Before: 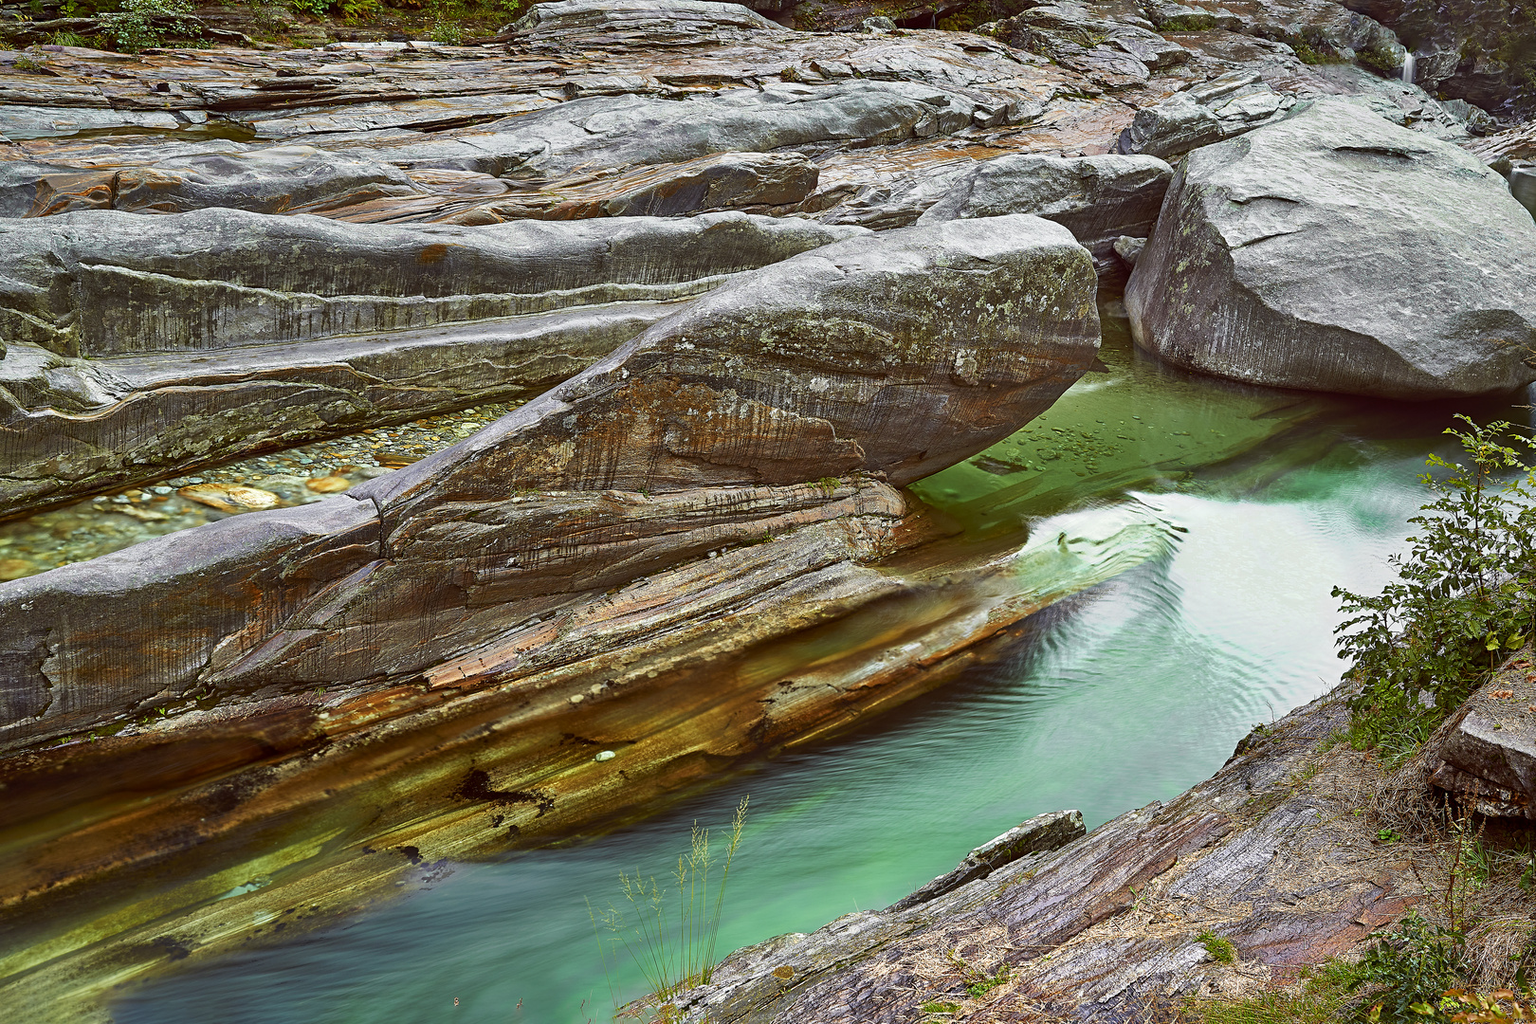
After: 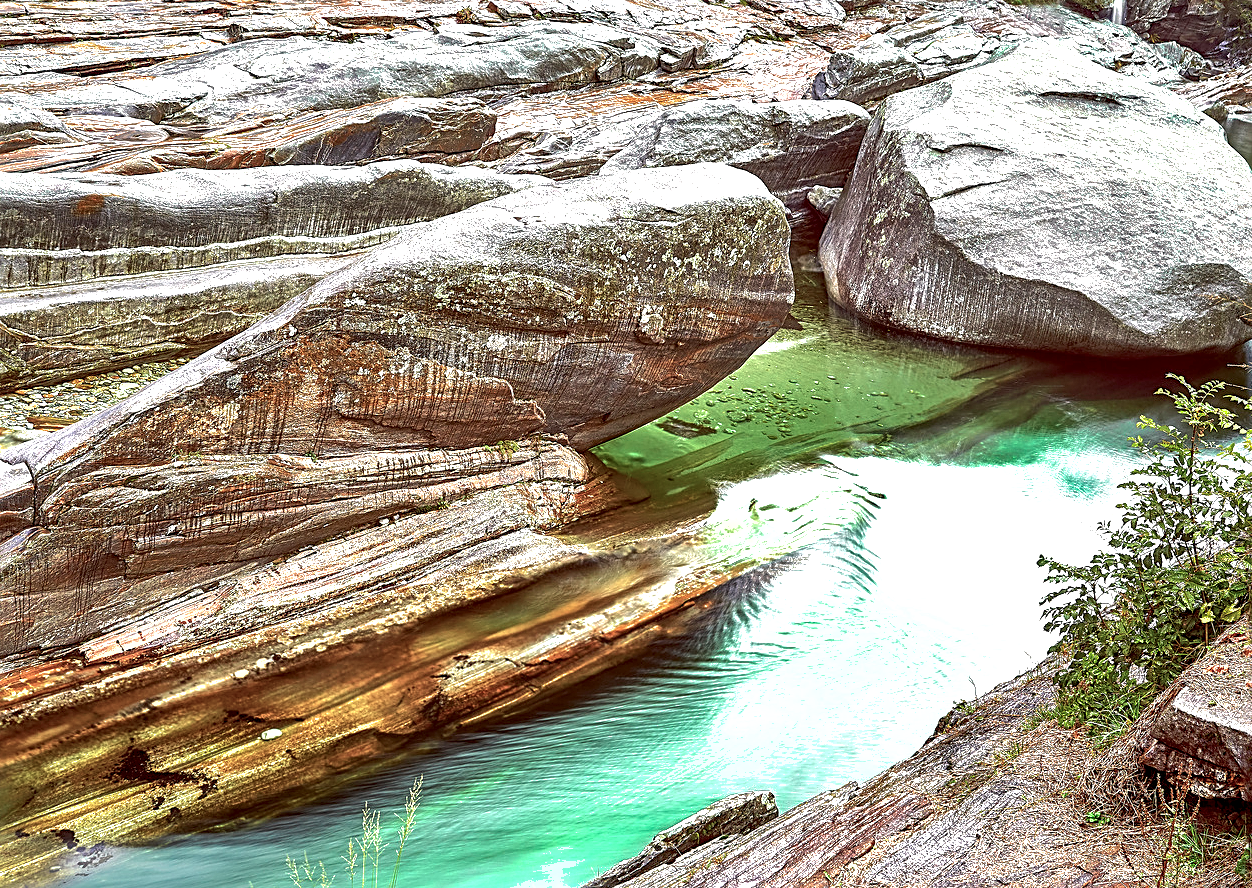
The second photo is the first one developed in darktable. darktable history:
exposure: black level correction 0, exposure 0.89 EV, compensate highlight preservation false
sharpen: on, module defaults
crop: left 22.674%, top 5.844%, bottom 11.891%
local contrast: highlights 60%, shadows 63%, detail 160%
shadows and highlights: on, module defaults
color balance rgb: highlights gain › chroma 1.069%, highlights gain › hue 60.22°, perceptual saturation grading › global saturation -26.655%, perceptual brilliance grading › highlights 9.978%, perceptual brilliance grading › mid-tones 4.889%
